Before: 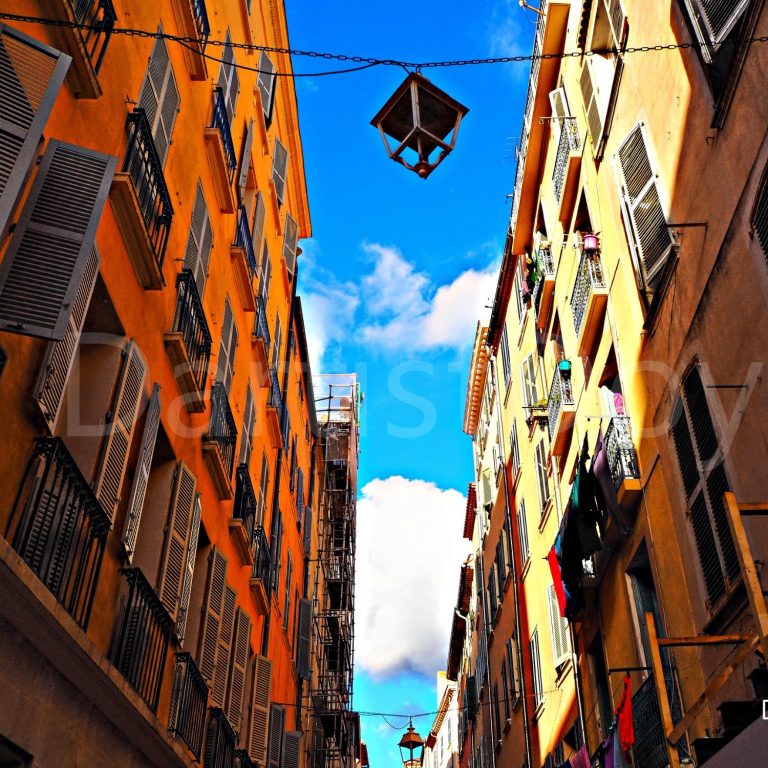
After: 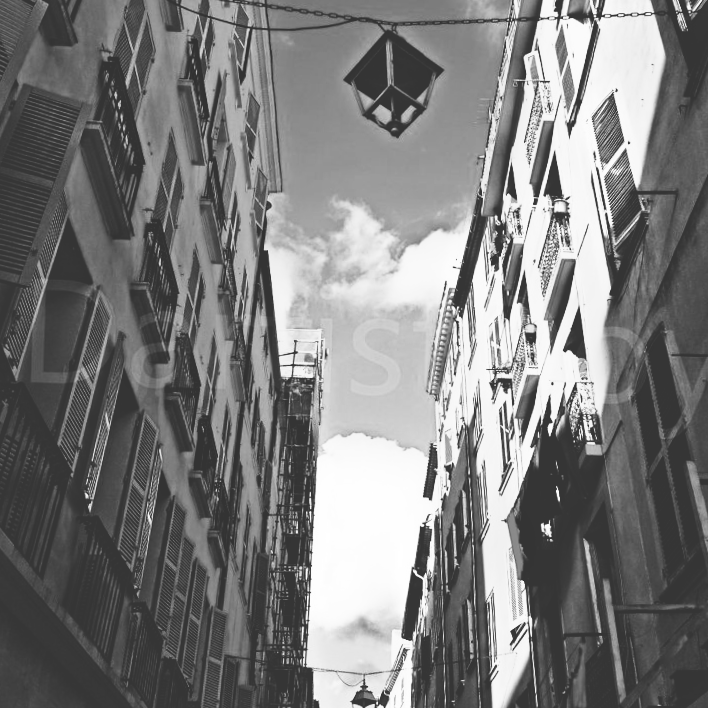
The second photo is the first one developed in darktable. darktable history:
monochrome: size 1
base curve: curves: ch0 [(0, 0.036) (0.007, 0.037) (0.604, 0.887) (1, 1)], preserve colors none
crop and rotate: angle -1.96°, left 3.097%, top 4.154%, right 1.586%, bottom 0.529%
